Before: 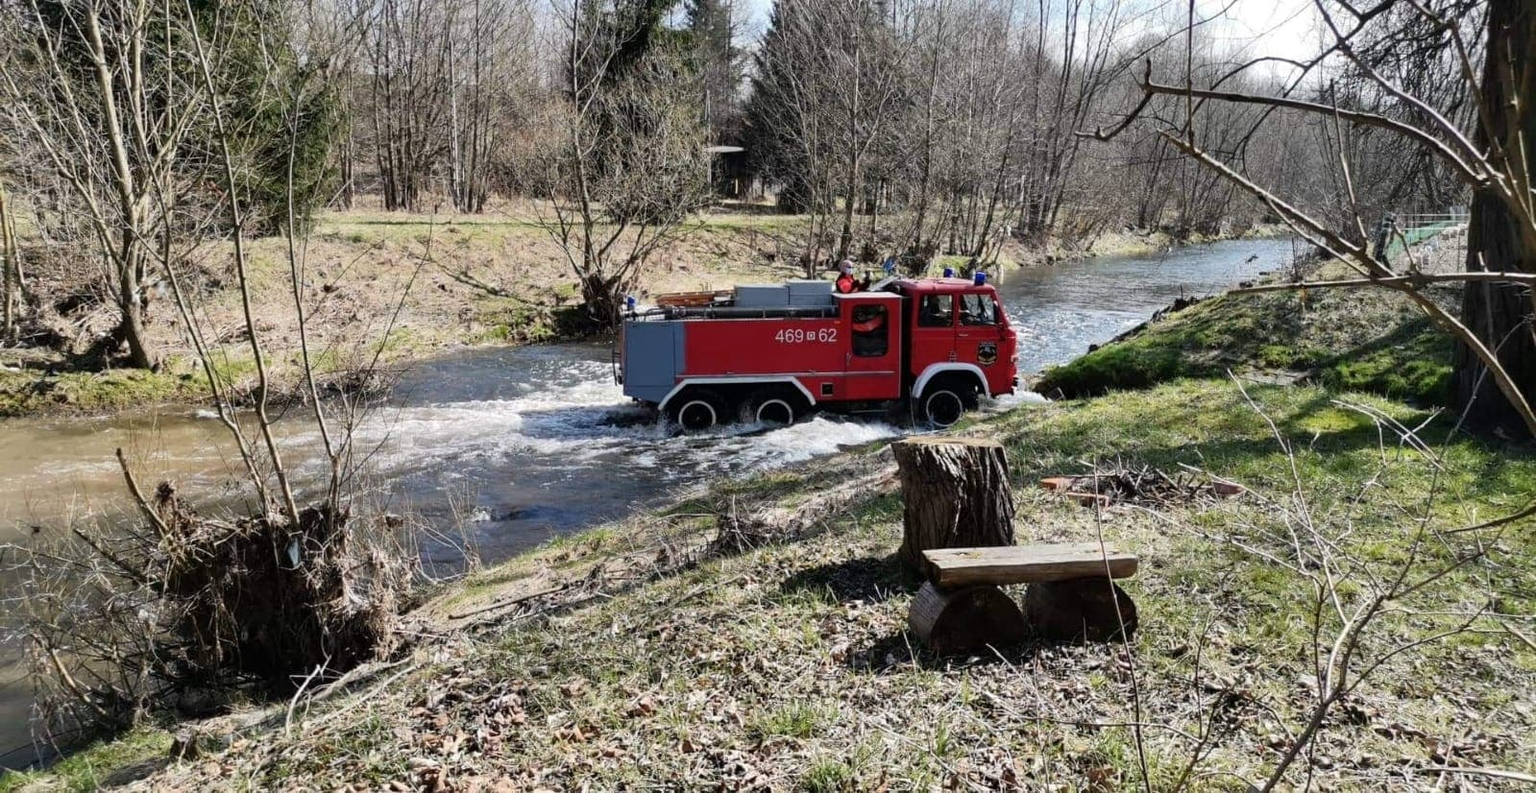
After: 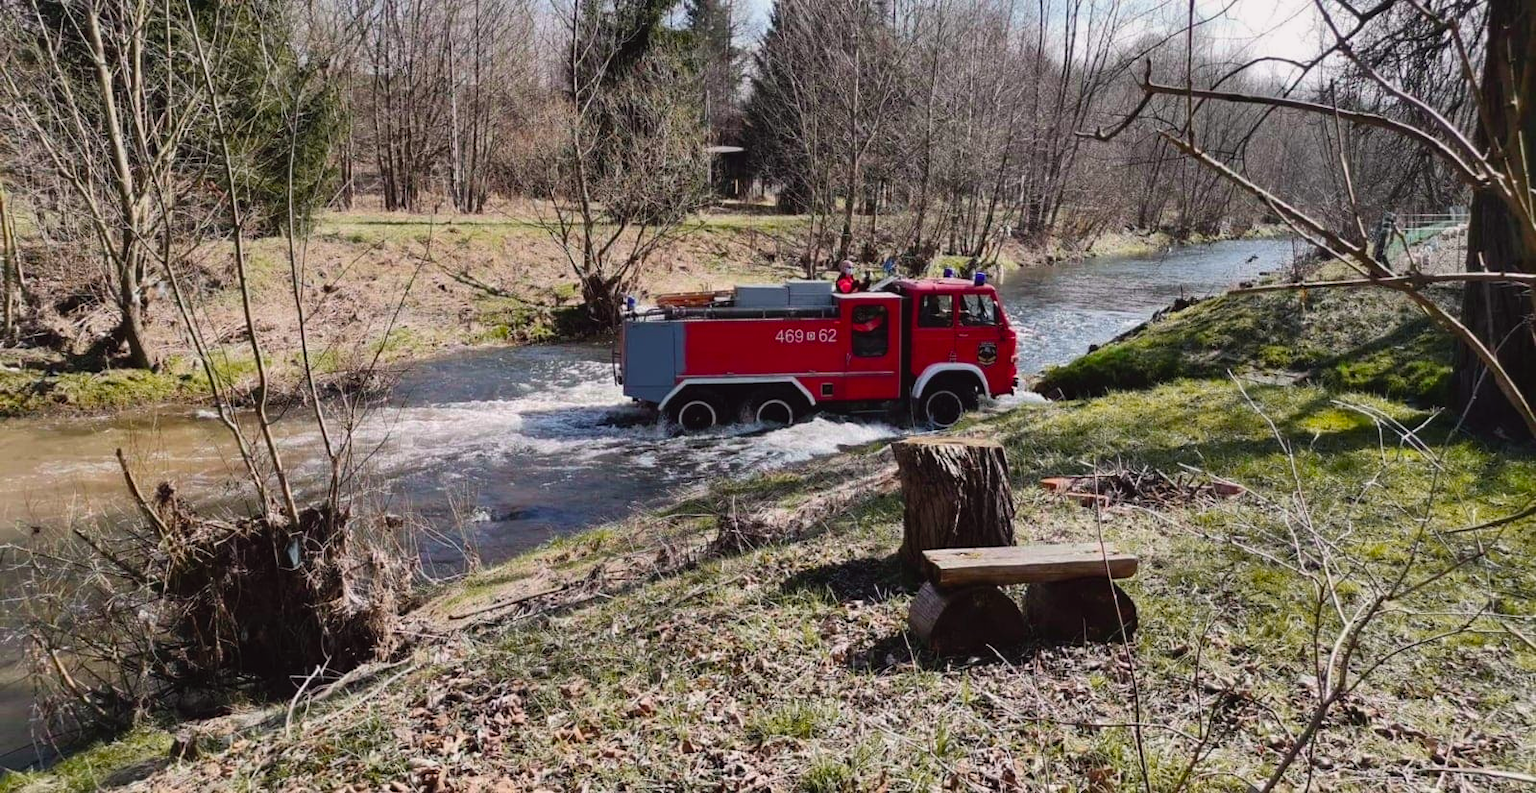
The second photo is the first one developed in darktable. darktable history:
tone curve: curves: ch0 [(0, 0.029) (0.253, 0.237) (1, 0.945)]; ch1 [(0, 0) (0.401, 0.42) (0.442, 0.47) (0.492, 0.498) (0.511, 0.523) (0.557, 0.565) (0.66, 0.683) (1, 1)]; ch2 [(0, 0) (0.394, 0.413) (0.5, 0.5) (0.578, 0.568) (1, 1)], color space Lab, independent channels, preserve colors none
color balance rgb: perceptual saturation grading › global saturation 20%, global vibrance 20%
